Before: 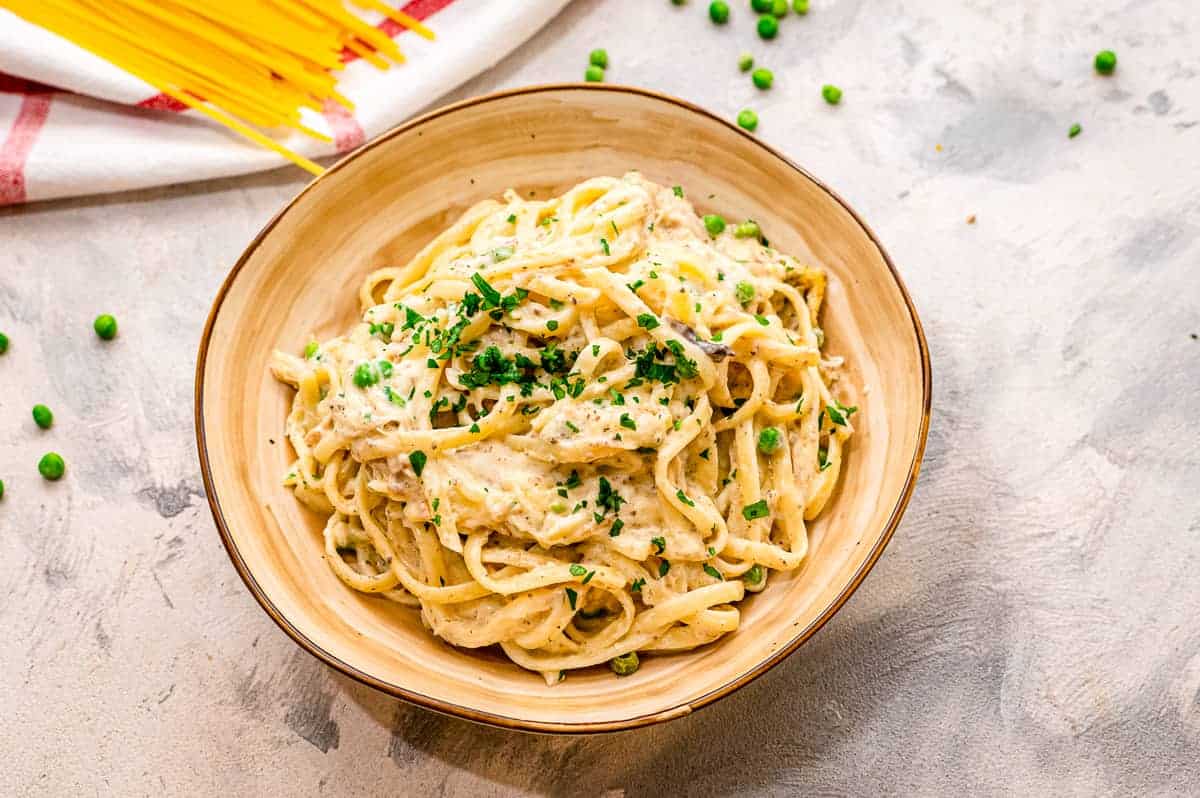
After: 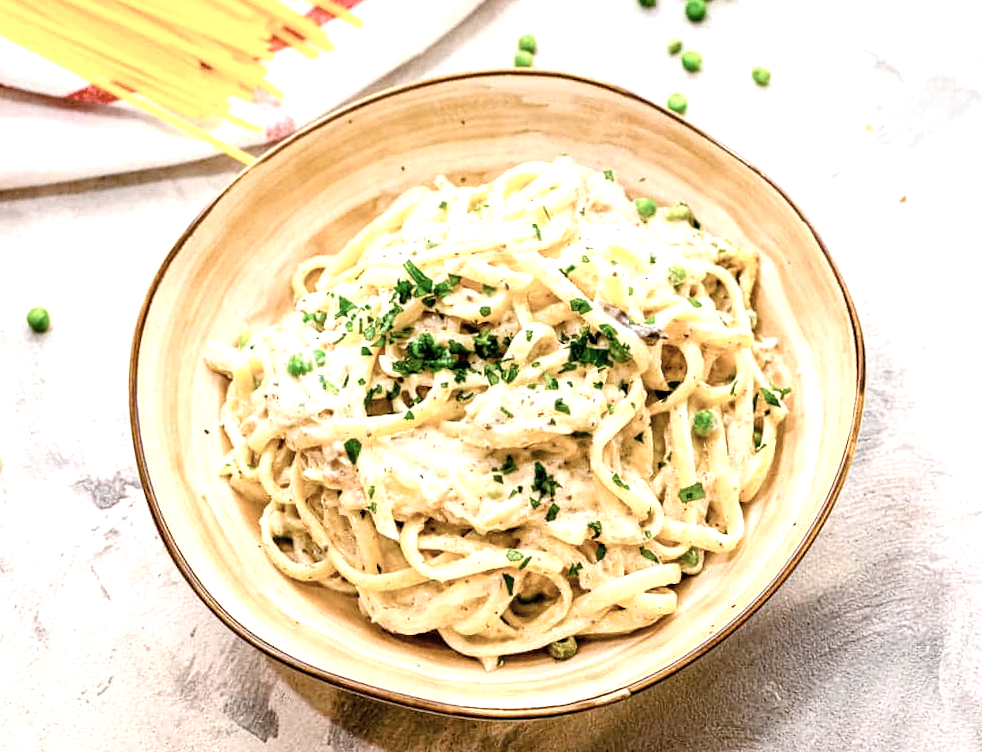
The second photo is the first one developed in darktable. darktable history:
contrast brightness saturation: contrast 0.102, saturation -0.363
color balance rgb: global offset › luminance -0.509%, perceptual saturation grading › global saturation 20%, perceptual saturation grading › highlights -25.655%, perceptual saturation grading › shadows 49.375%, global vibrance 9.637%
crop and rotate: angle 0.886°, left 4.547%, top 0.783%, right 11.699%, bottom 2.694%
exposure: black level correction 0, exposure 0.701 EV, compensate highlight preservation false
